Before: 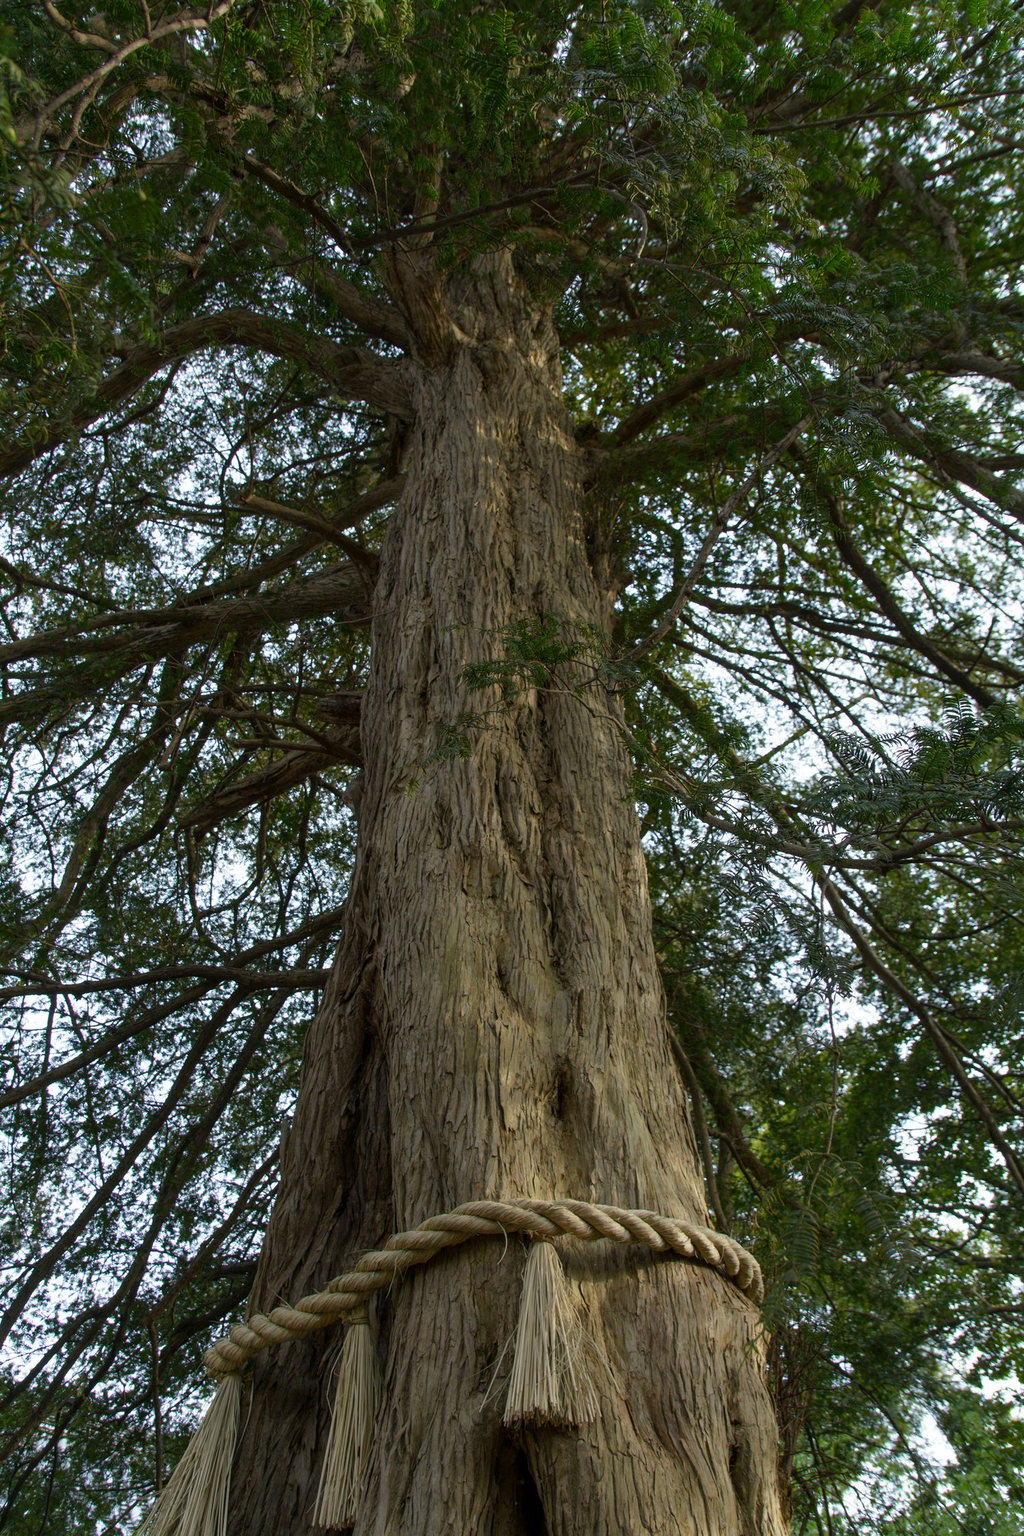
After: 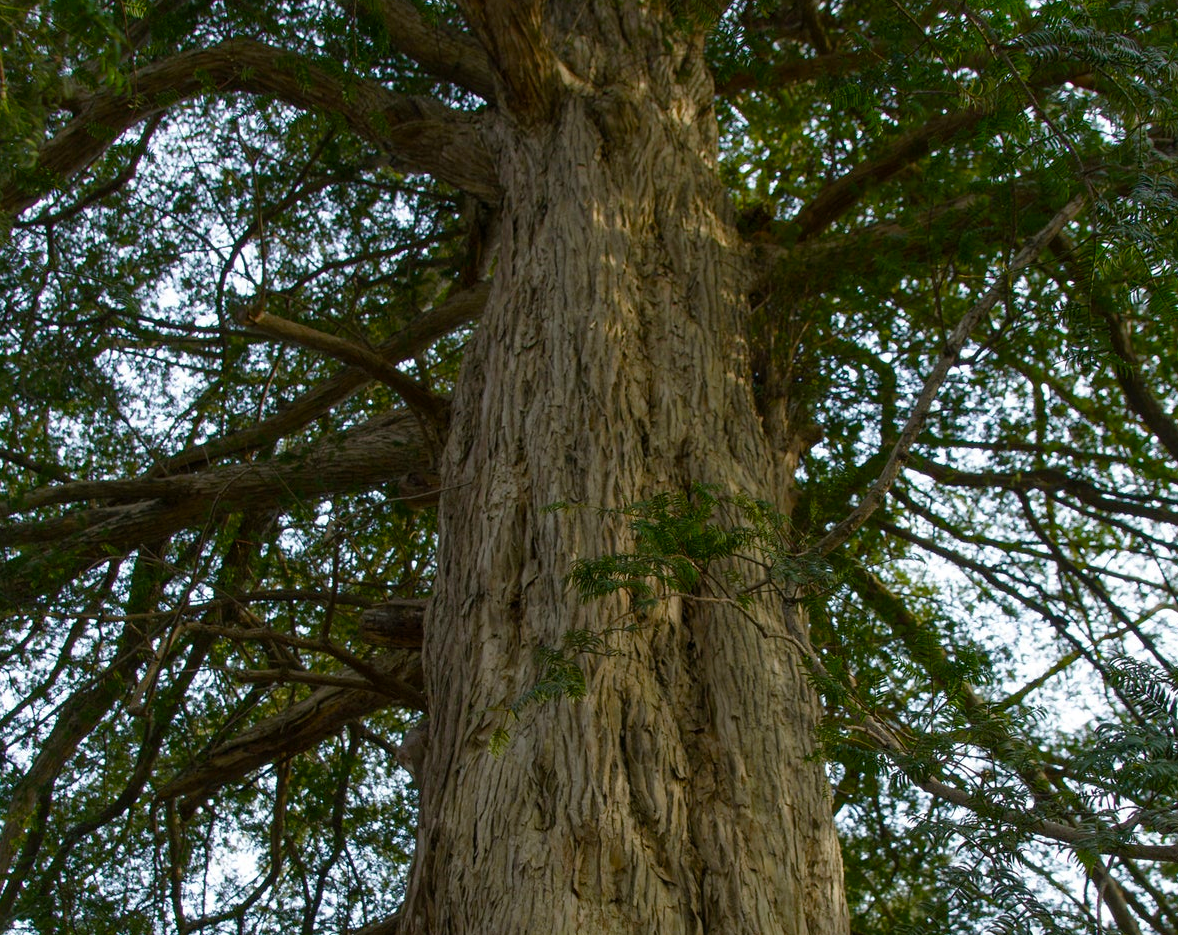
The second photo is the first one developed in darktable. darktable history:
crop: left 7.036%, top 18.398%, right 14.379%, bottom 40.043%
color balance rgb: perceptual saturation grading › global saturation 20%, perceptual saturation grading › highlights -25%, perceptual saturation grading › shadows 25%
